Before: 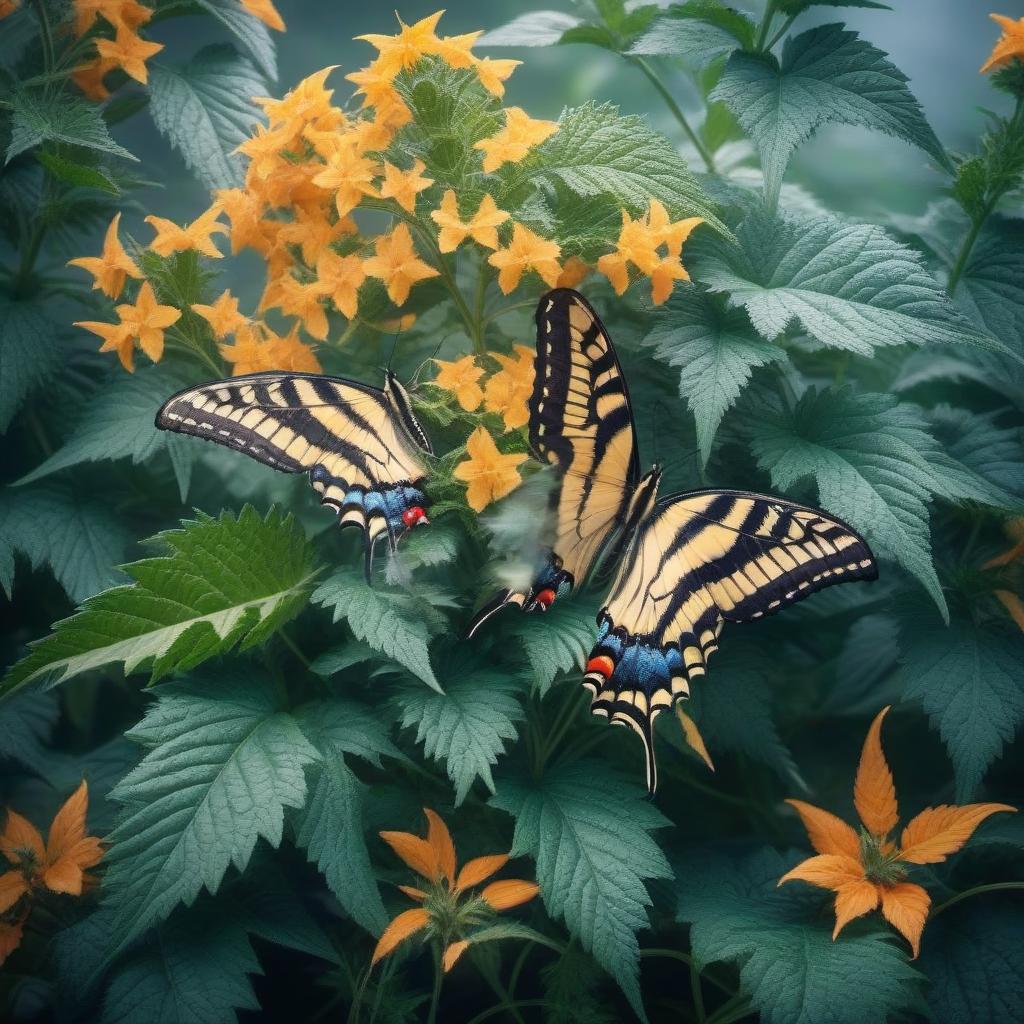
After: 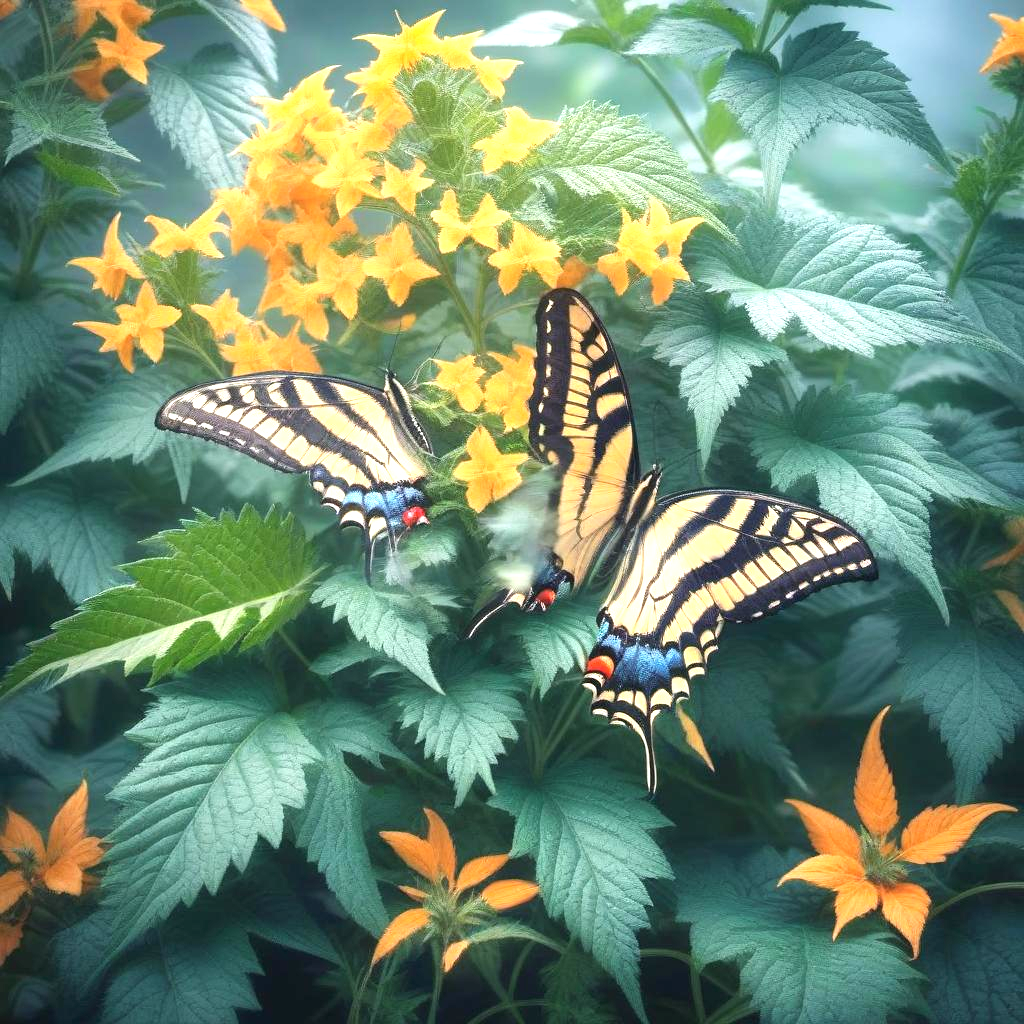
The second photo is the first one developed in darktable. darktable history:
exposure: black level correction 0, exposure 1.103 EV, compensate highlight preservation false
contrast brightness saturation: contrast 0.05, brightness 0.065, saturation 0.011
